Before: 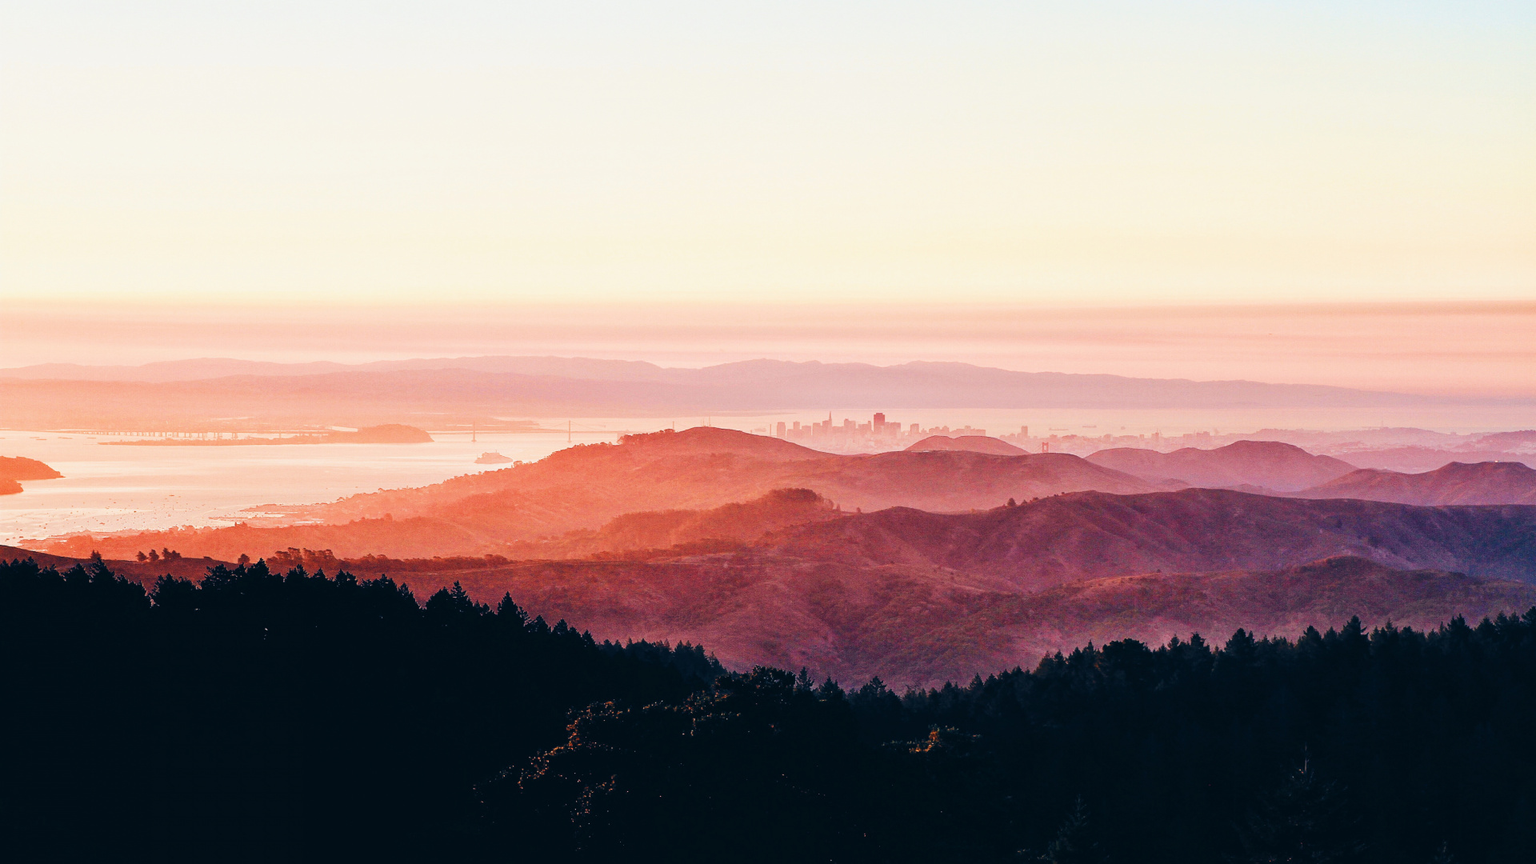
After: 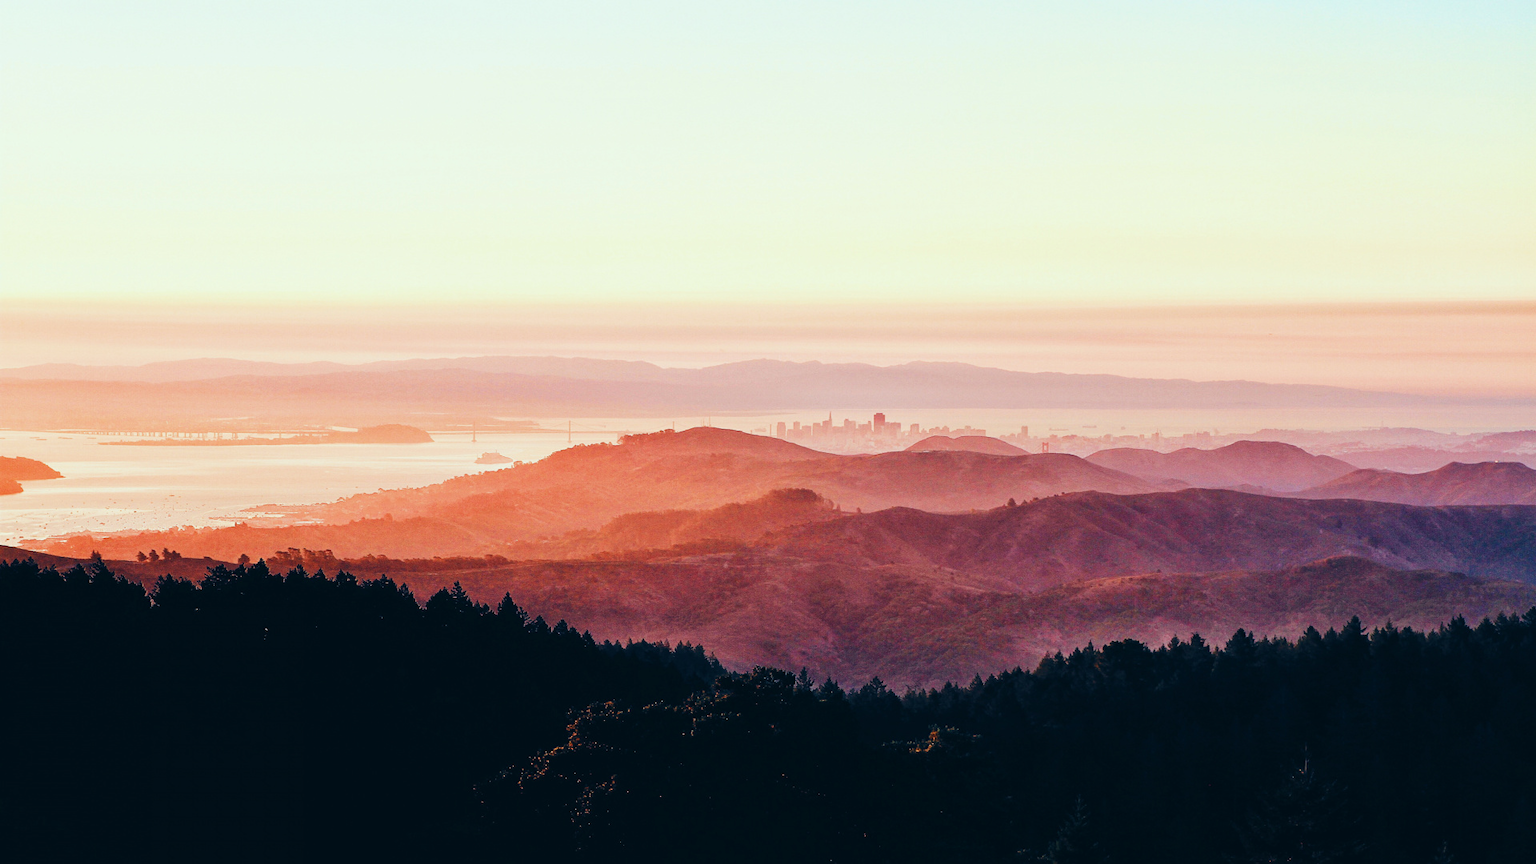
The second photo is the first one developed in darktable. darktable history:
color correction: highlights a* -6.53, highlights b* 0.596
